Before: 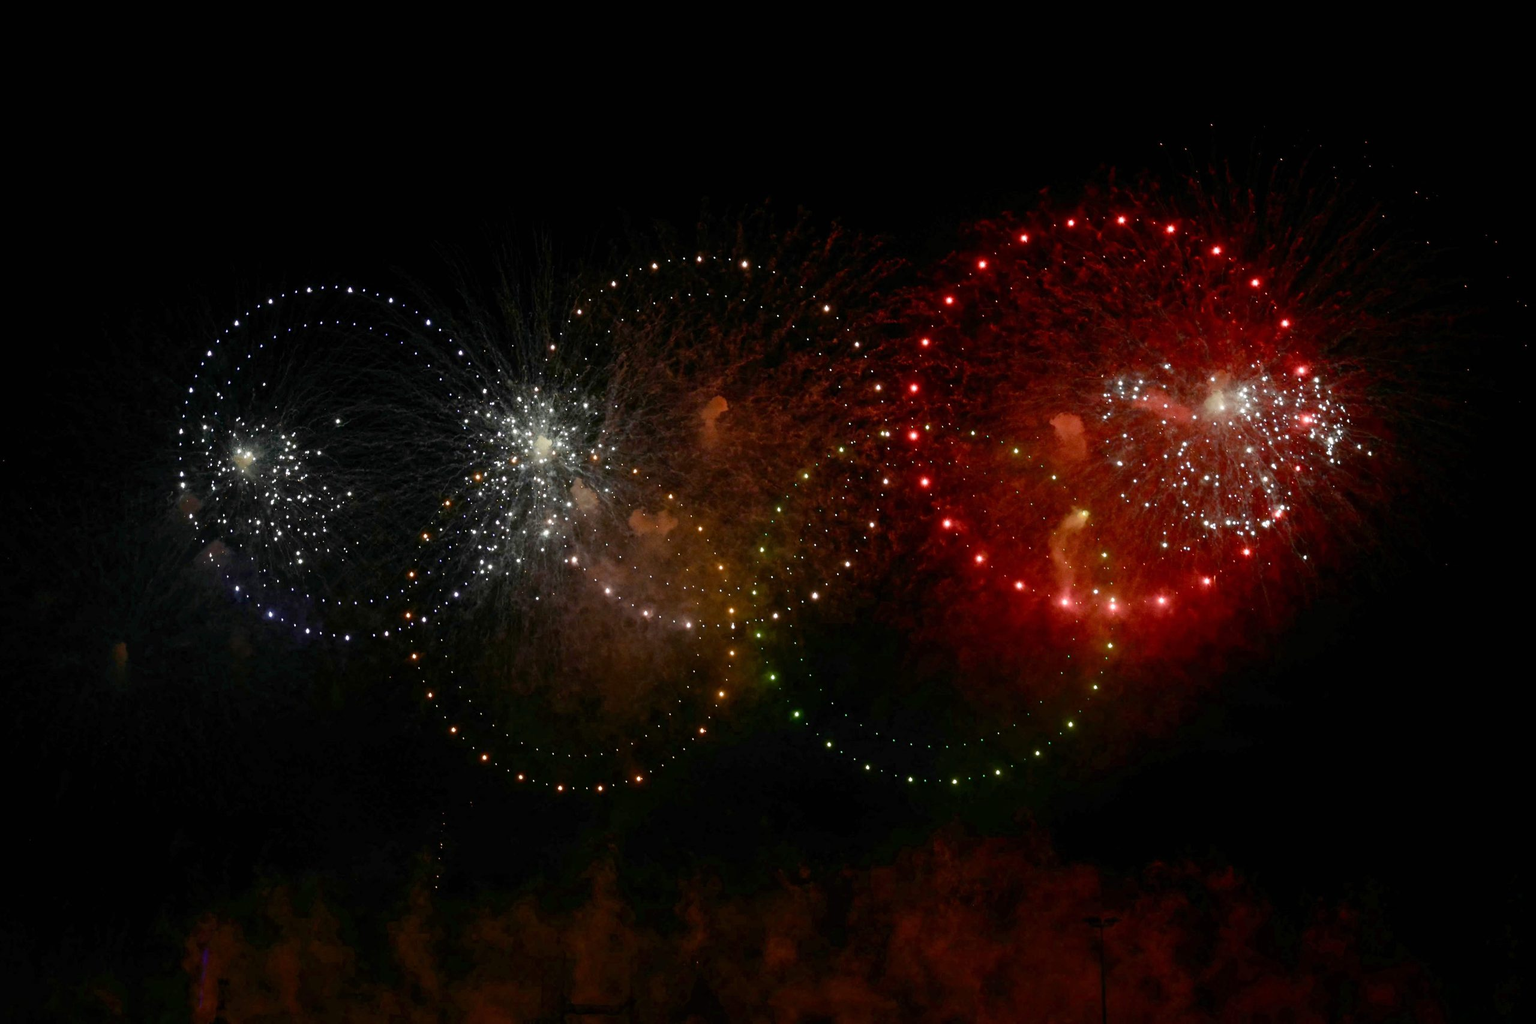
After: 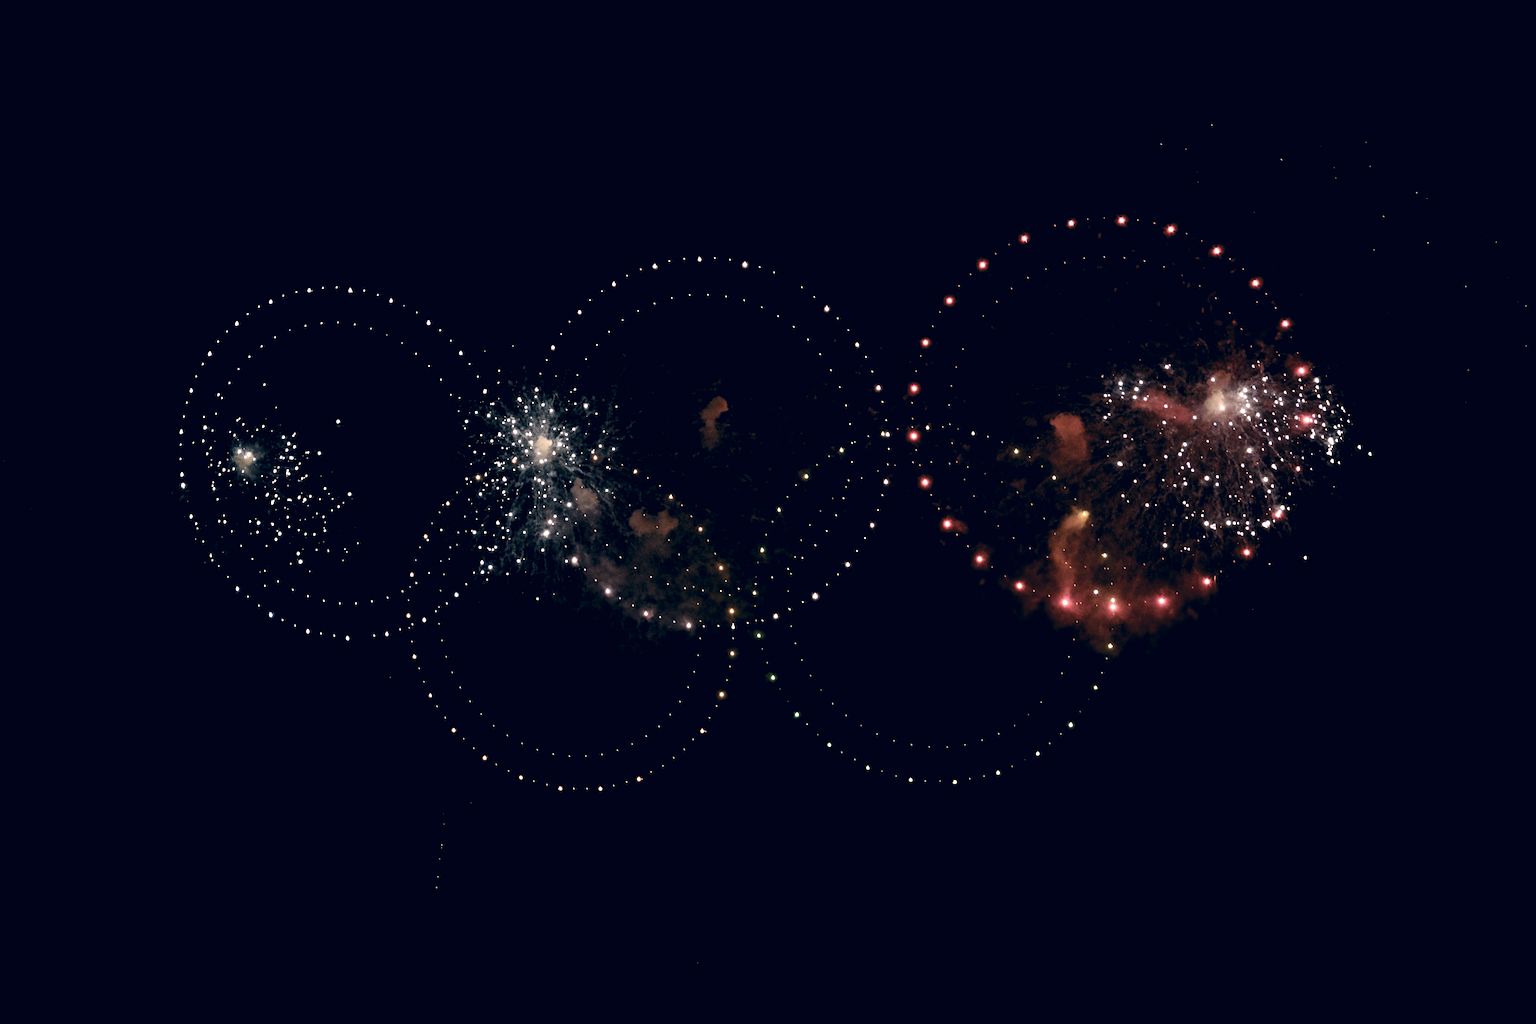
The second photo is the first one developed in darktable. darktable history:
levels: levels [0.182, 0.542, 0.902]
color correction: highlights a* 14.35, highlights b* 5.85, shadows a* -6.21, shadows b* -15.62, saturation 0.831
